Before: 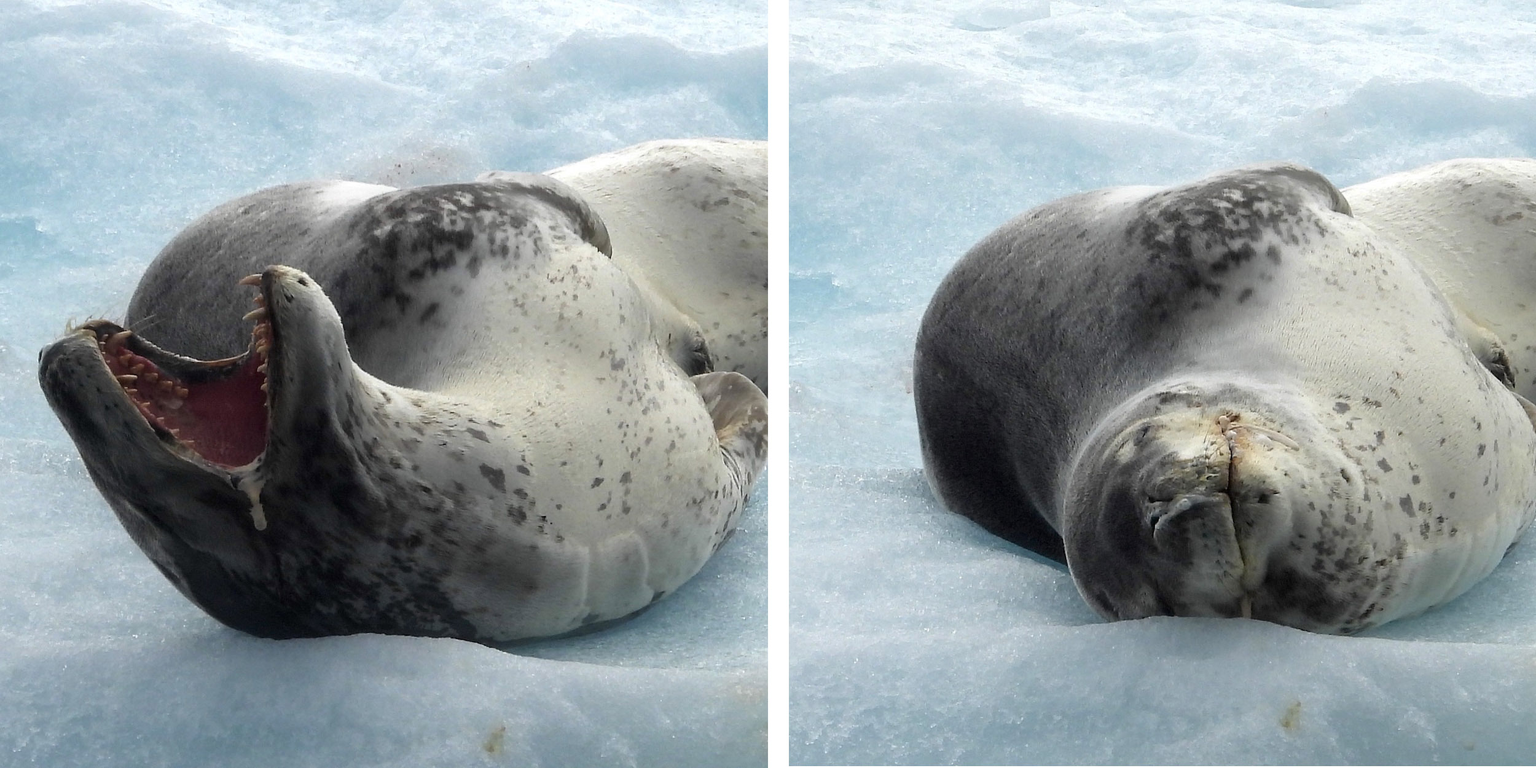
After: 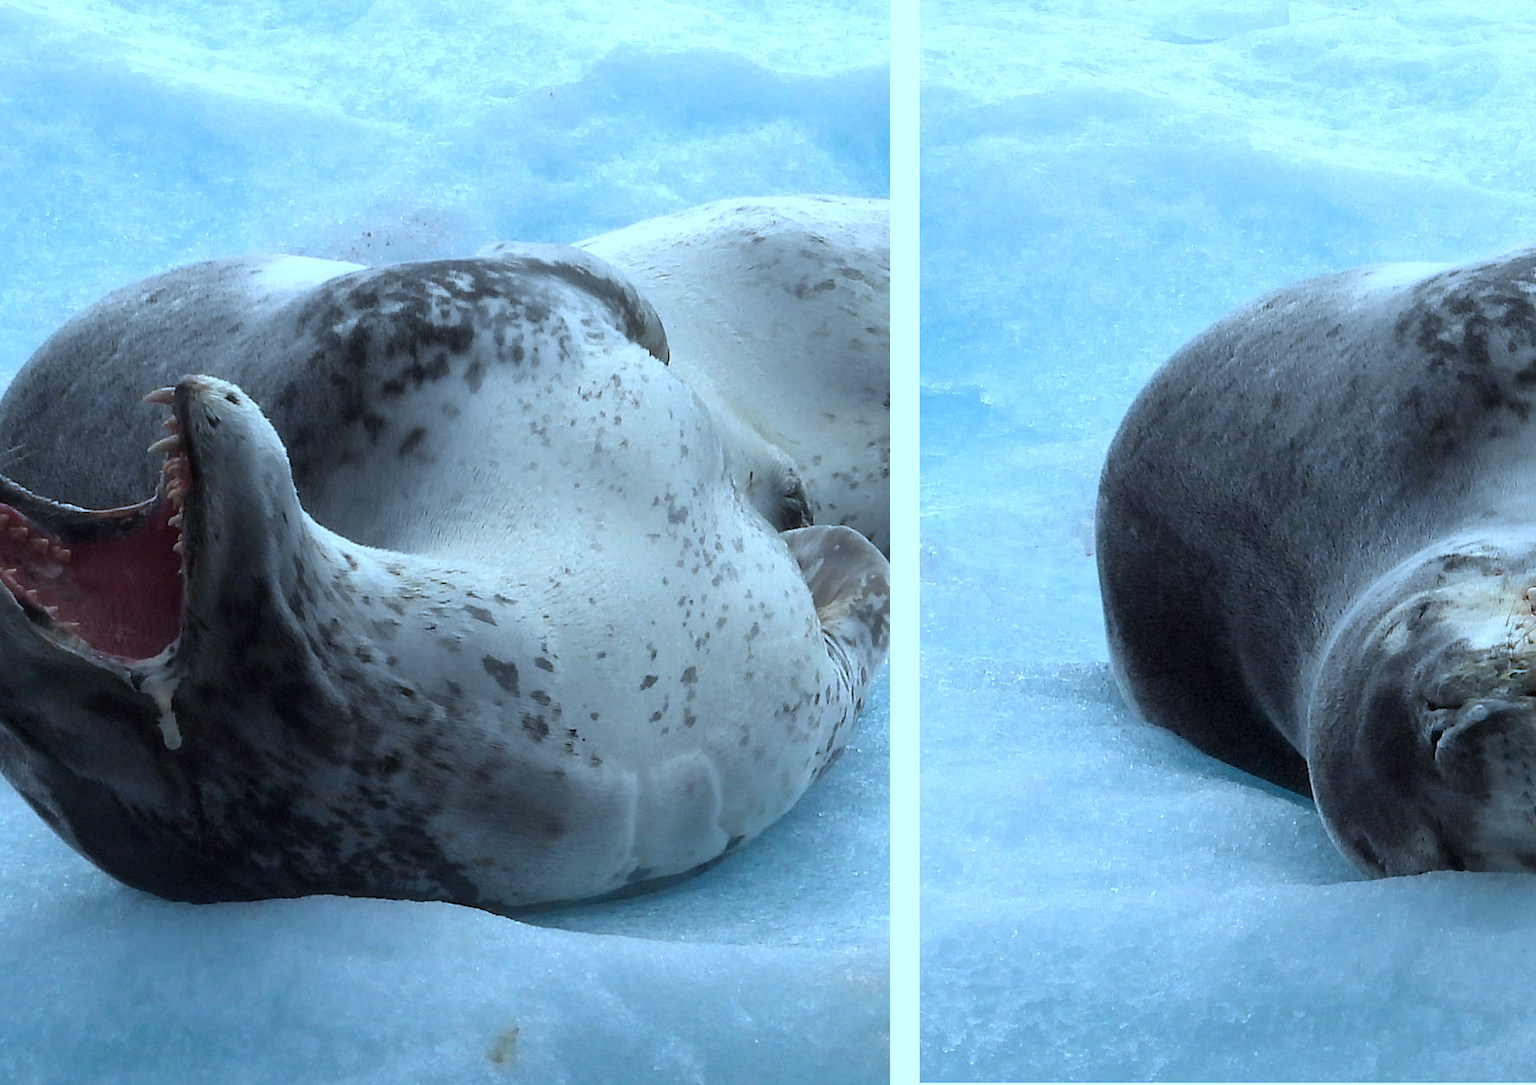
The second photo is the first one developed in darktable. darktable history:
crop and rotate: left 9.061%, right 20.142%
color correction: highlights a* -10.69, highlights b* -19.19
color calibration: illuminant as shot in camera, x 0.358, y 0.373, temperature 4628.91 K
